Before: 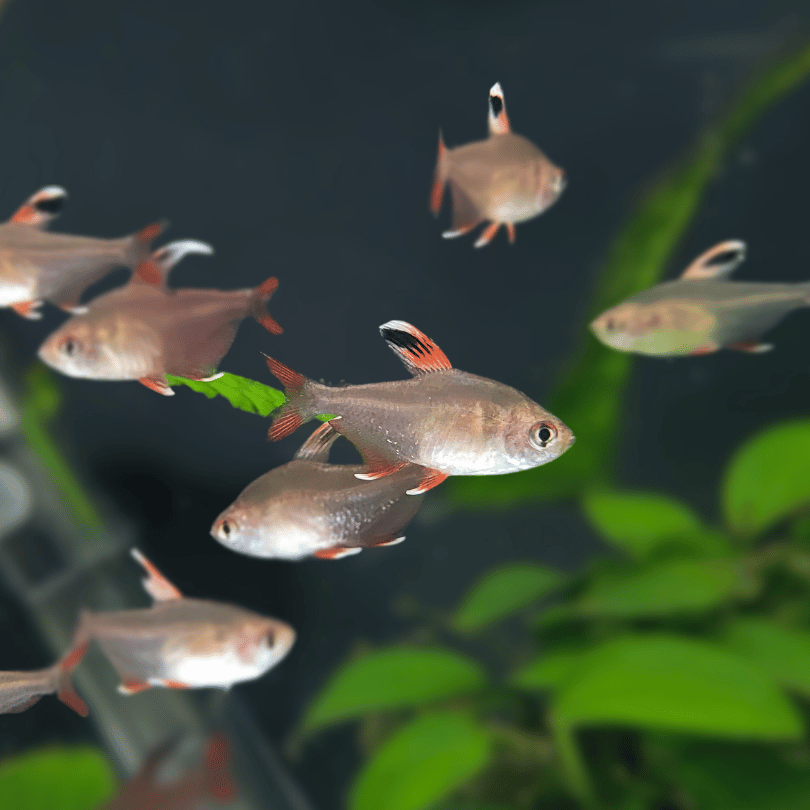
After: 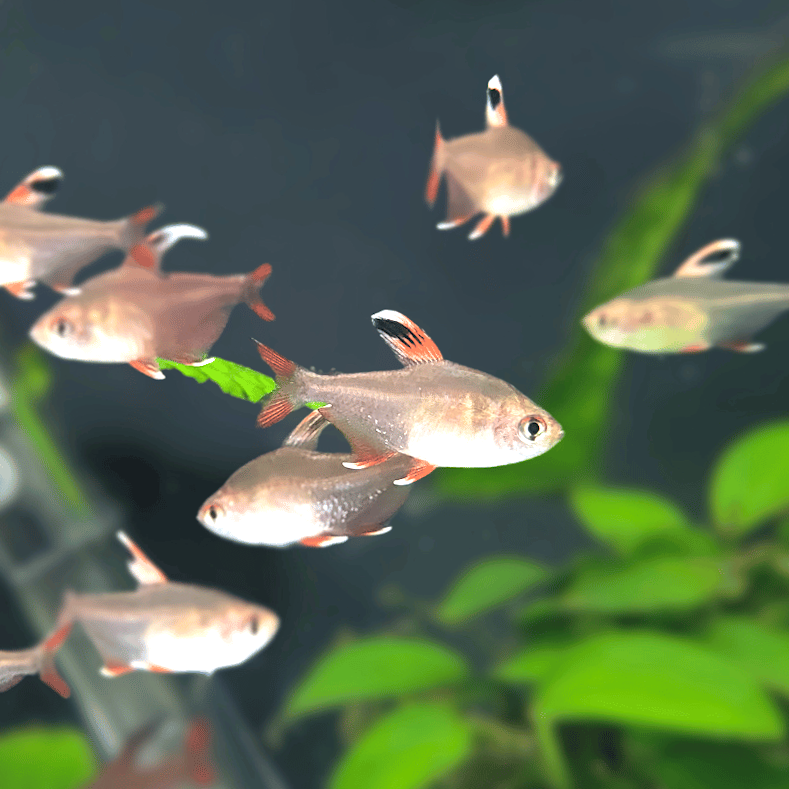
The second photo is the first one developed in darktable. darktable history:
exposure: exposure 1 EV, compensate exposure bias true, compensate highlight preservation false
crop and rotate: angle -1.54°
